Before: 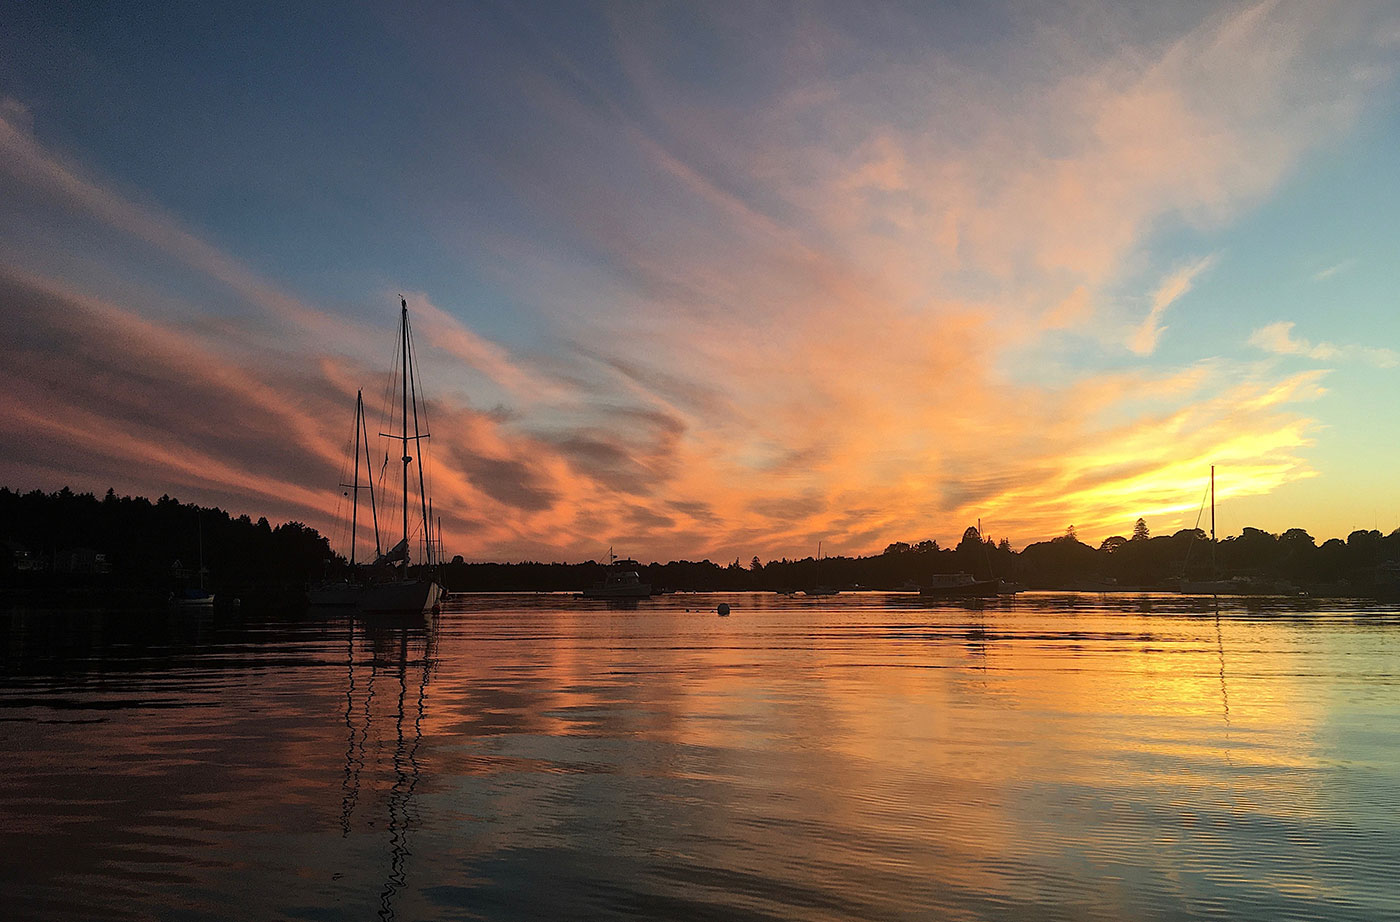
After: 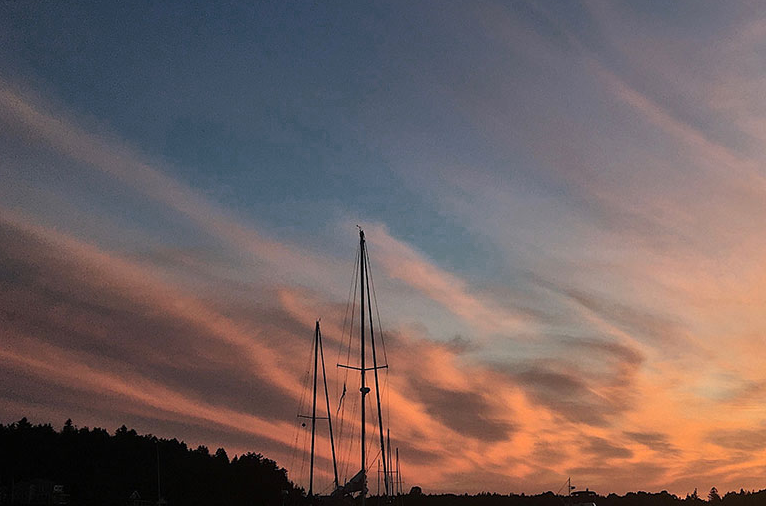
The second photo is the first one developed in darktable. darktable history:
color zones: curves: ch0 [(0.25, 0.5) (0.636, 0.25) (0.75, 0.5)]
crop and rotate: left 3.047%, top 7.509%, right 42.236%, bottom 37.598%
